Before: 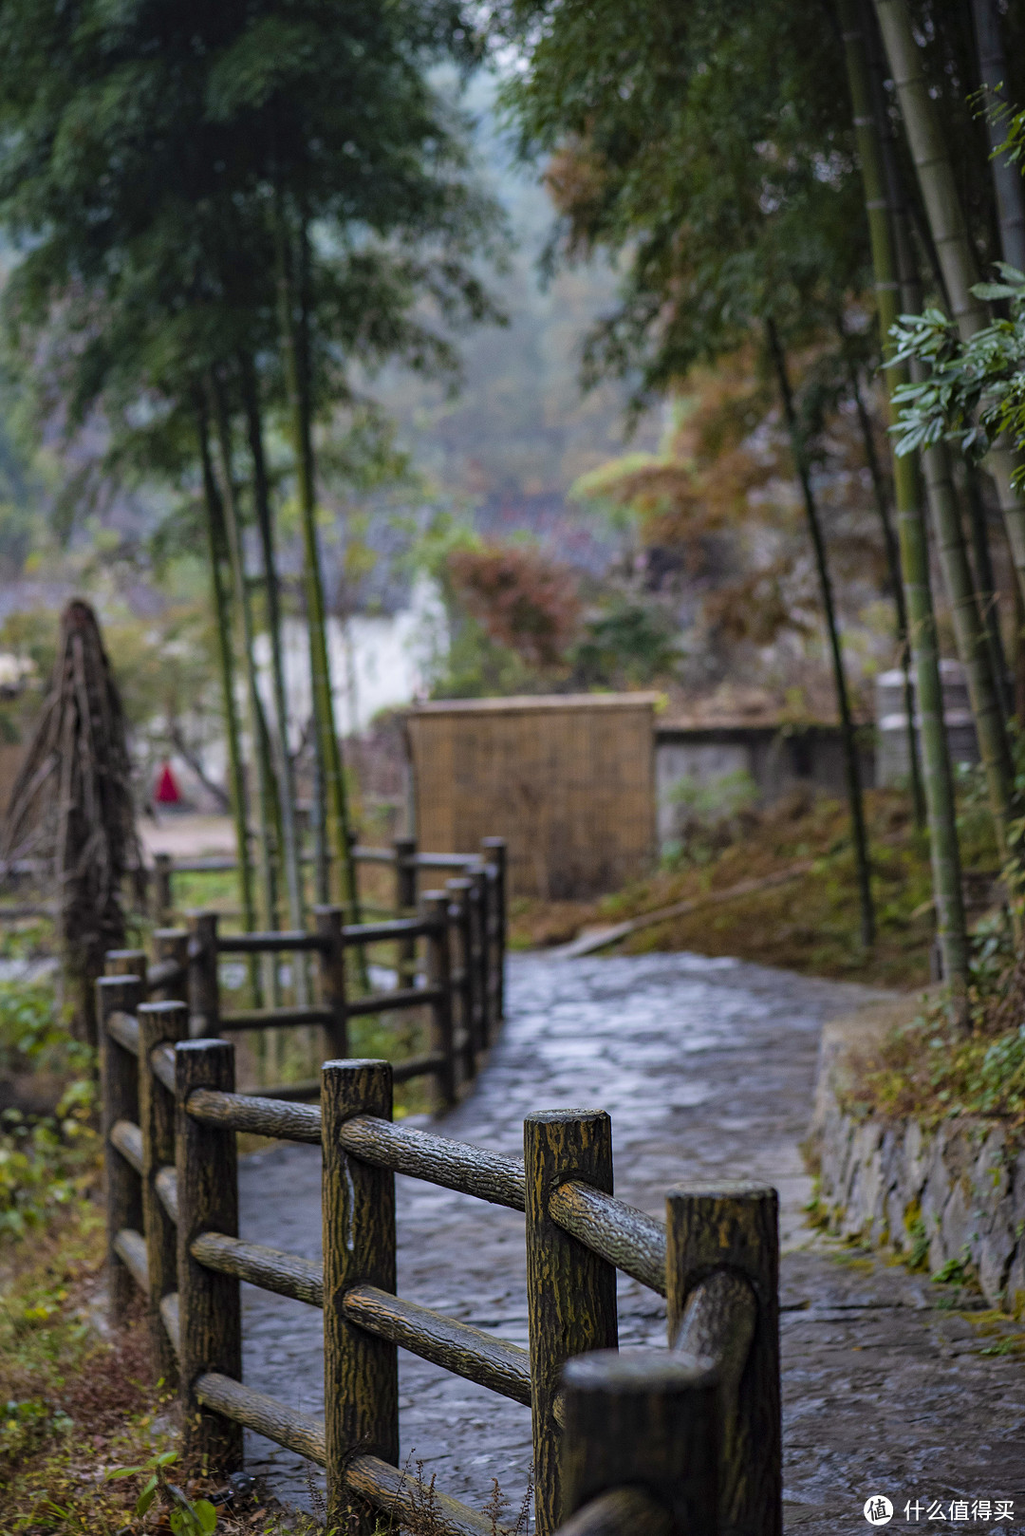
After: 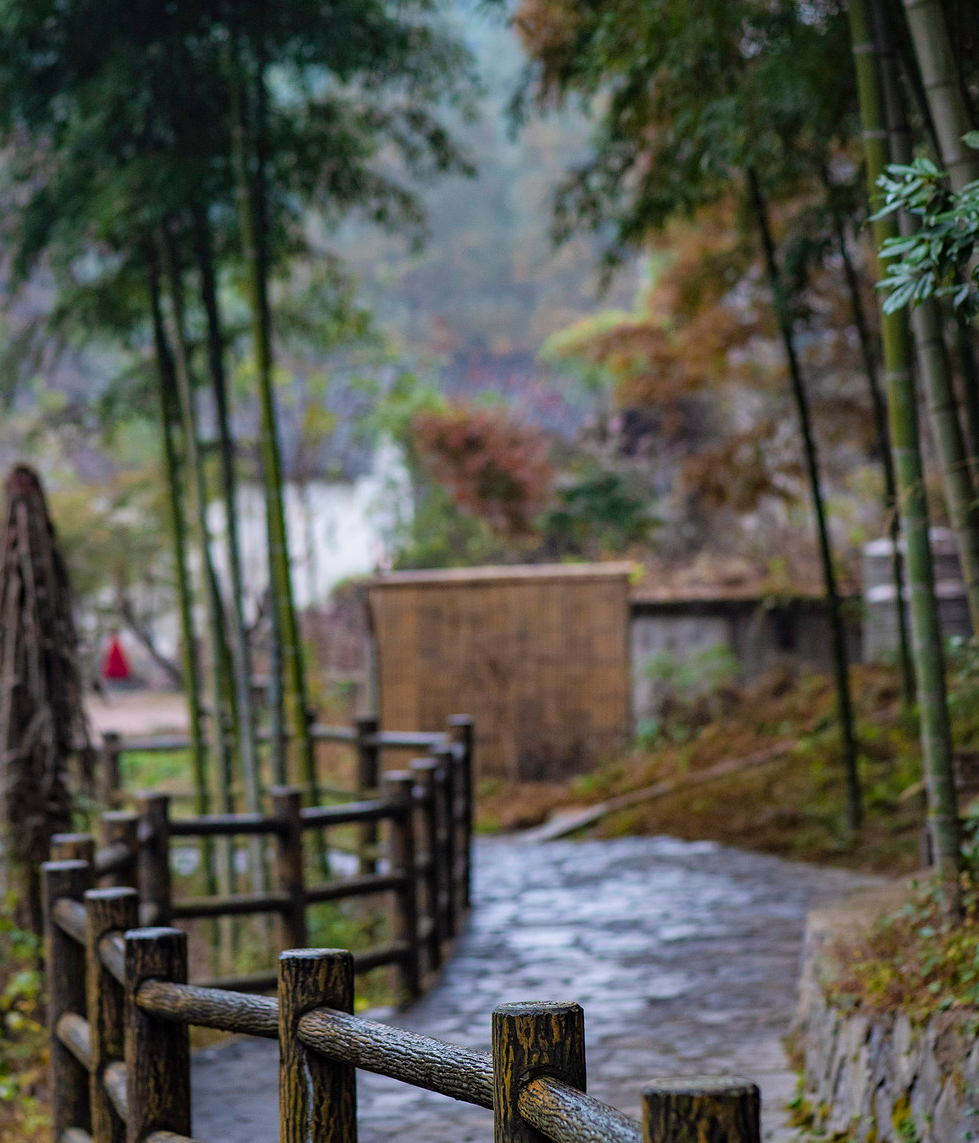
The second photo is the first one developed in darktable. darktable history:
crop: left 5.564%, top 10.379%, right 3.706%, bottom 18.96%
